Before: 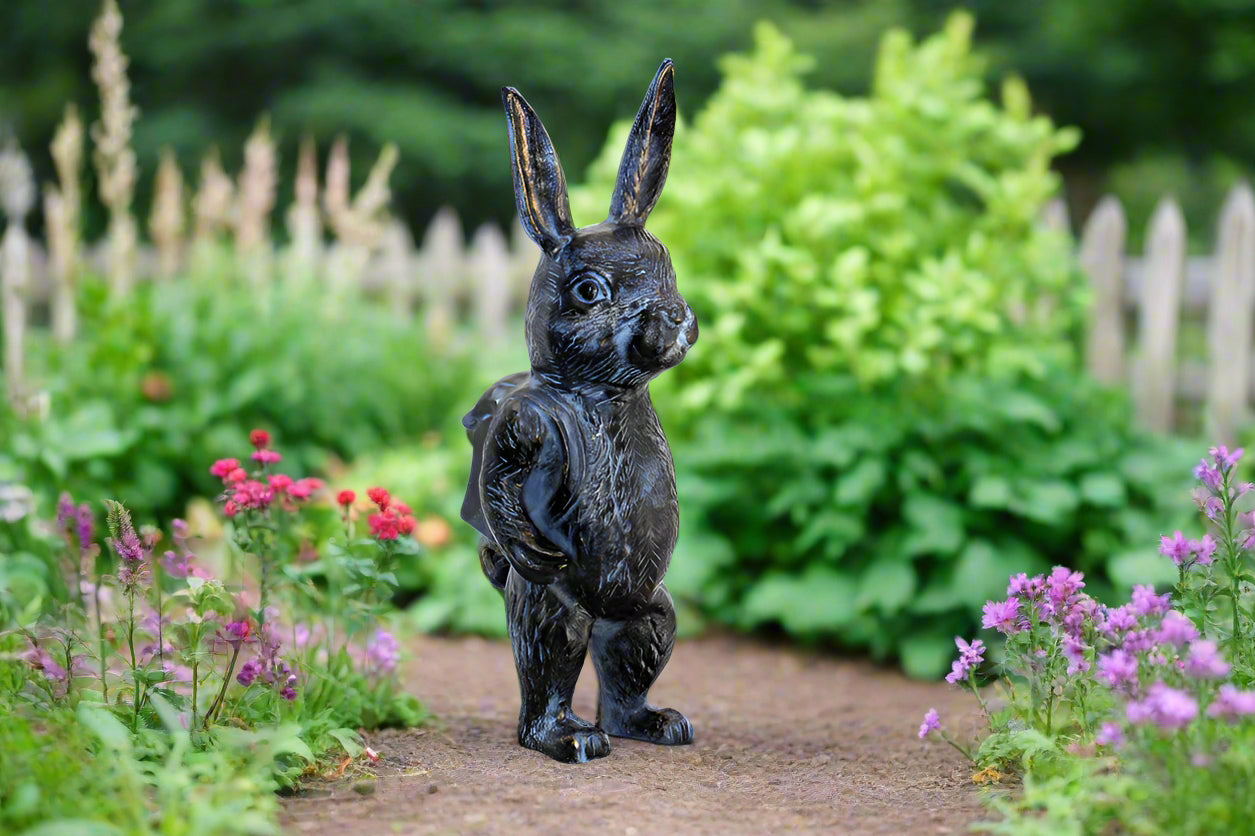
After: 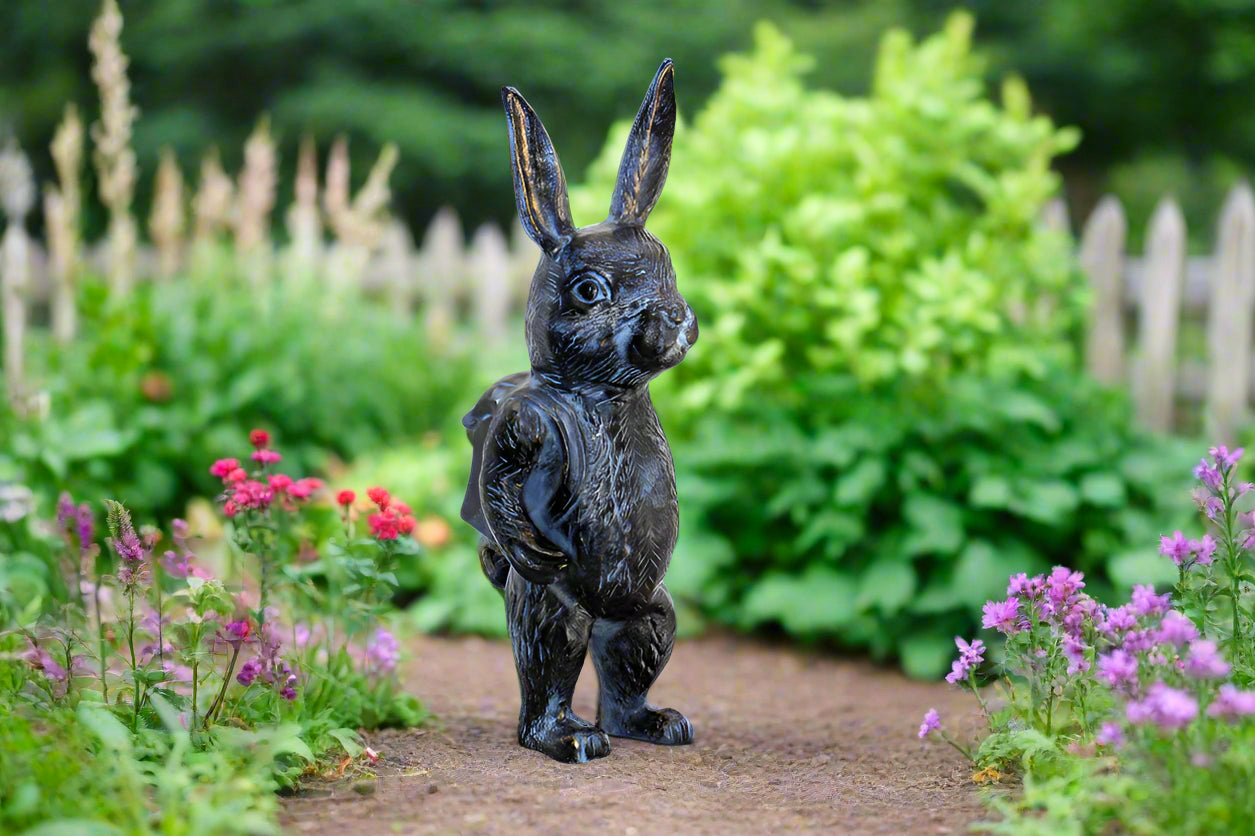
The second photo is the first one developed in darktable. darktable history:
bloom: size 5%, threshold 95%, strength 15%
contrast brightness saturation: contrast 0.04, saturation 0.07
shadows and highlights: shadows 52.42, soften with gaussian
